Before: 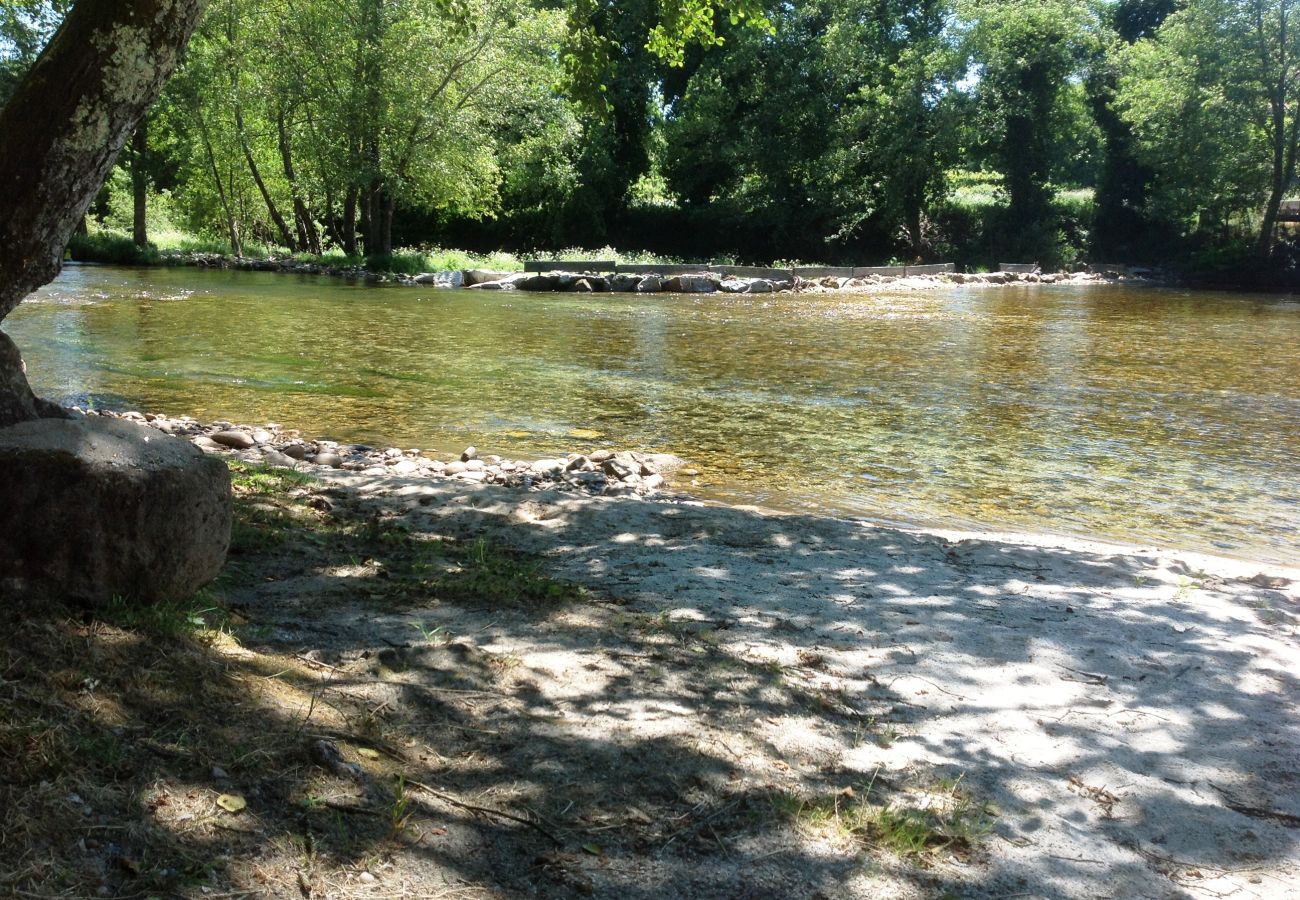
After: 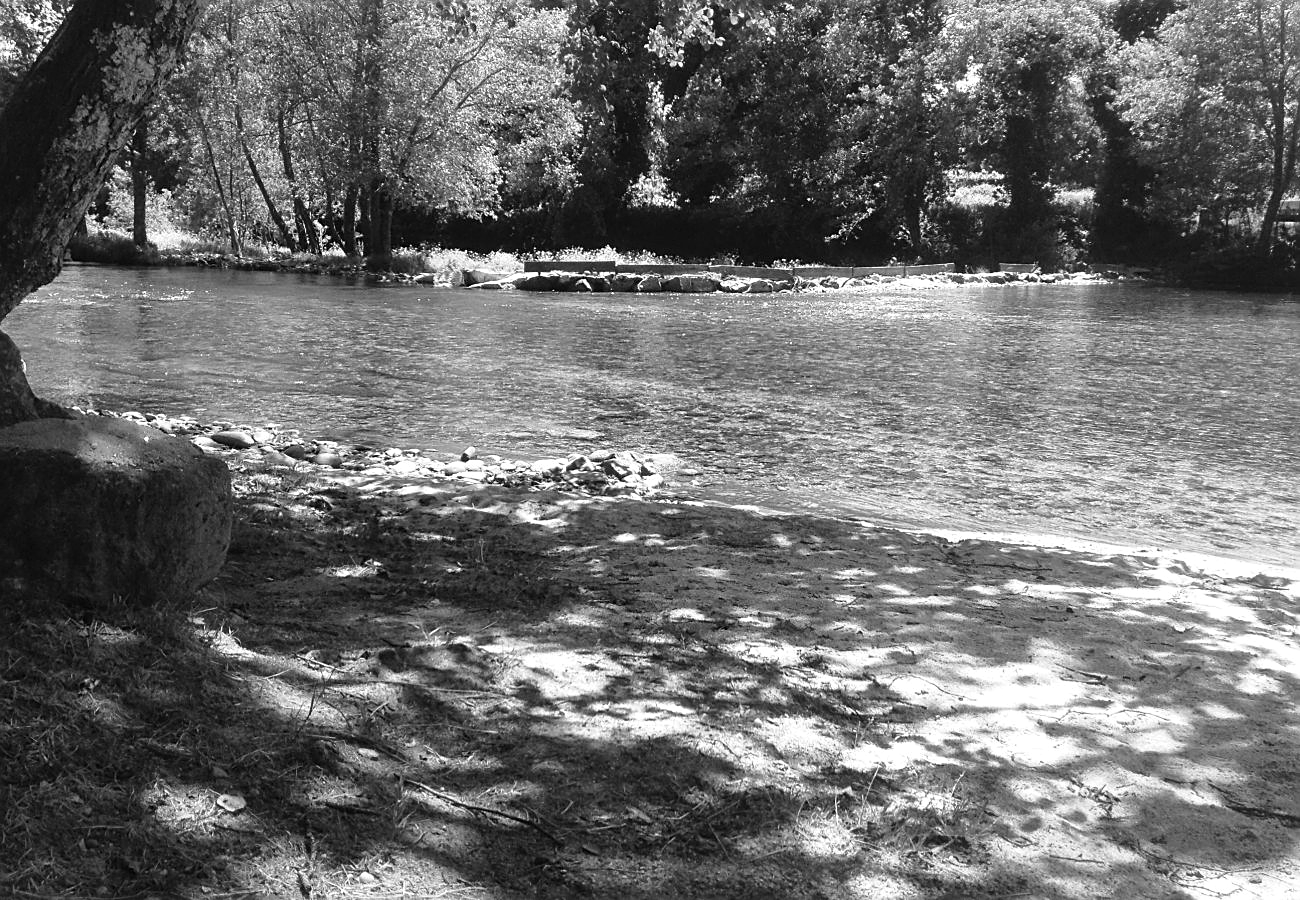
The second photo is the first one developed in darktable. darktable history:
exposure: black level correction -0.003, exposure 0.04 EV, compensate highlight preservation false
monochrome: on, module defaults
sharpen: on, module defaults
